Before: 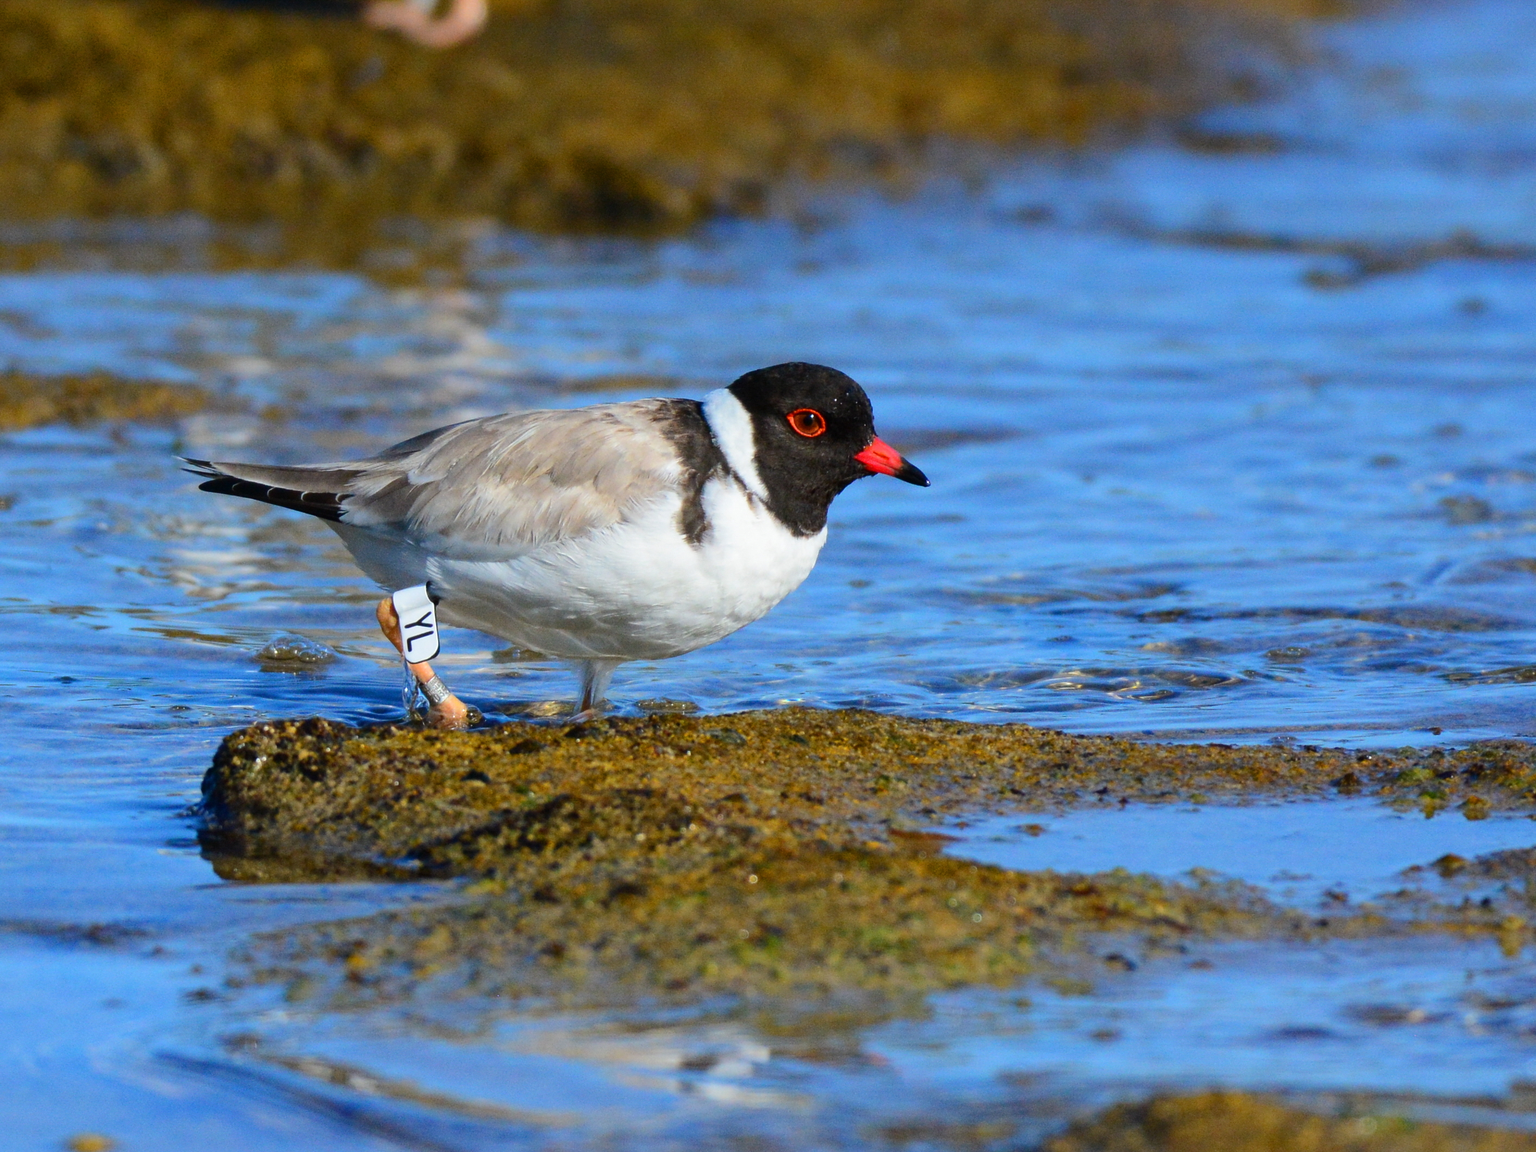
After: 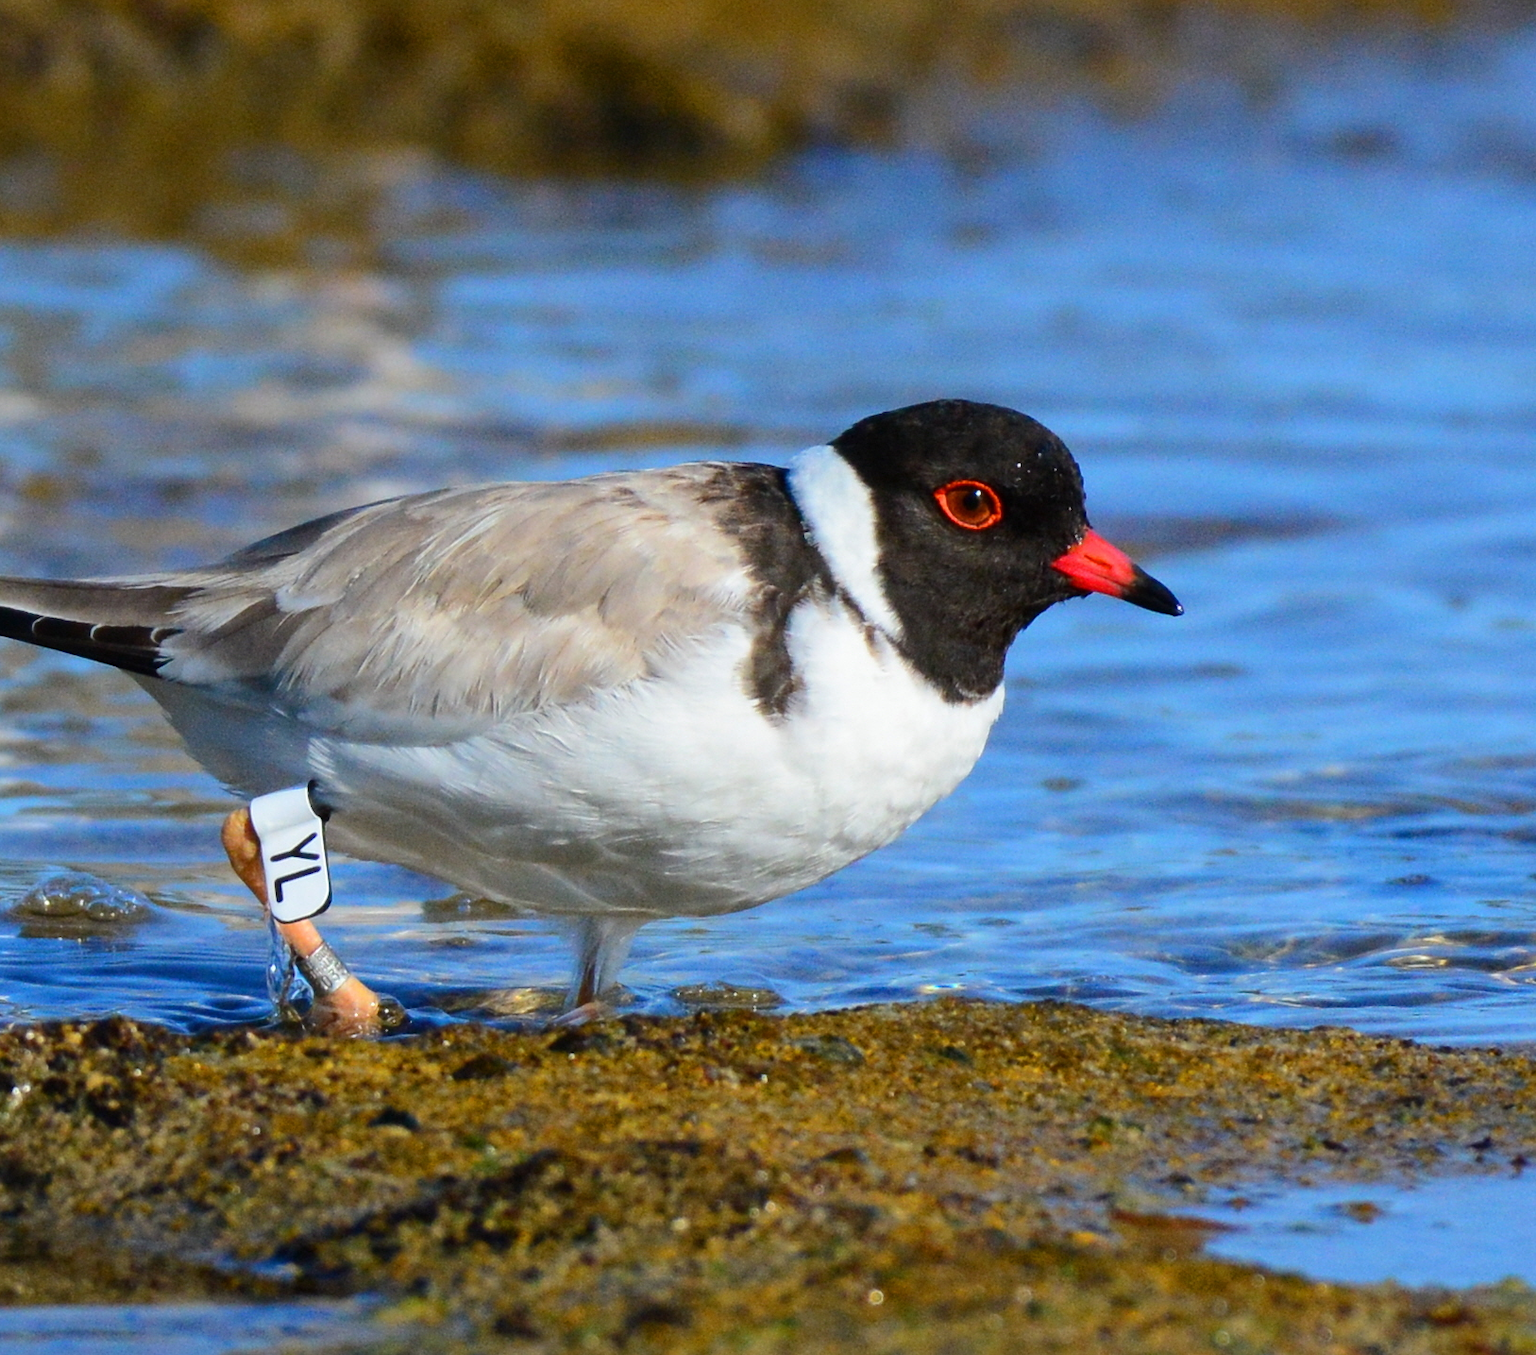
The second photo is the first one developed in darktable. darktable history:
crop: left 16.226%, top 11.49%, right 26.168%, bottom 20.726%
